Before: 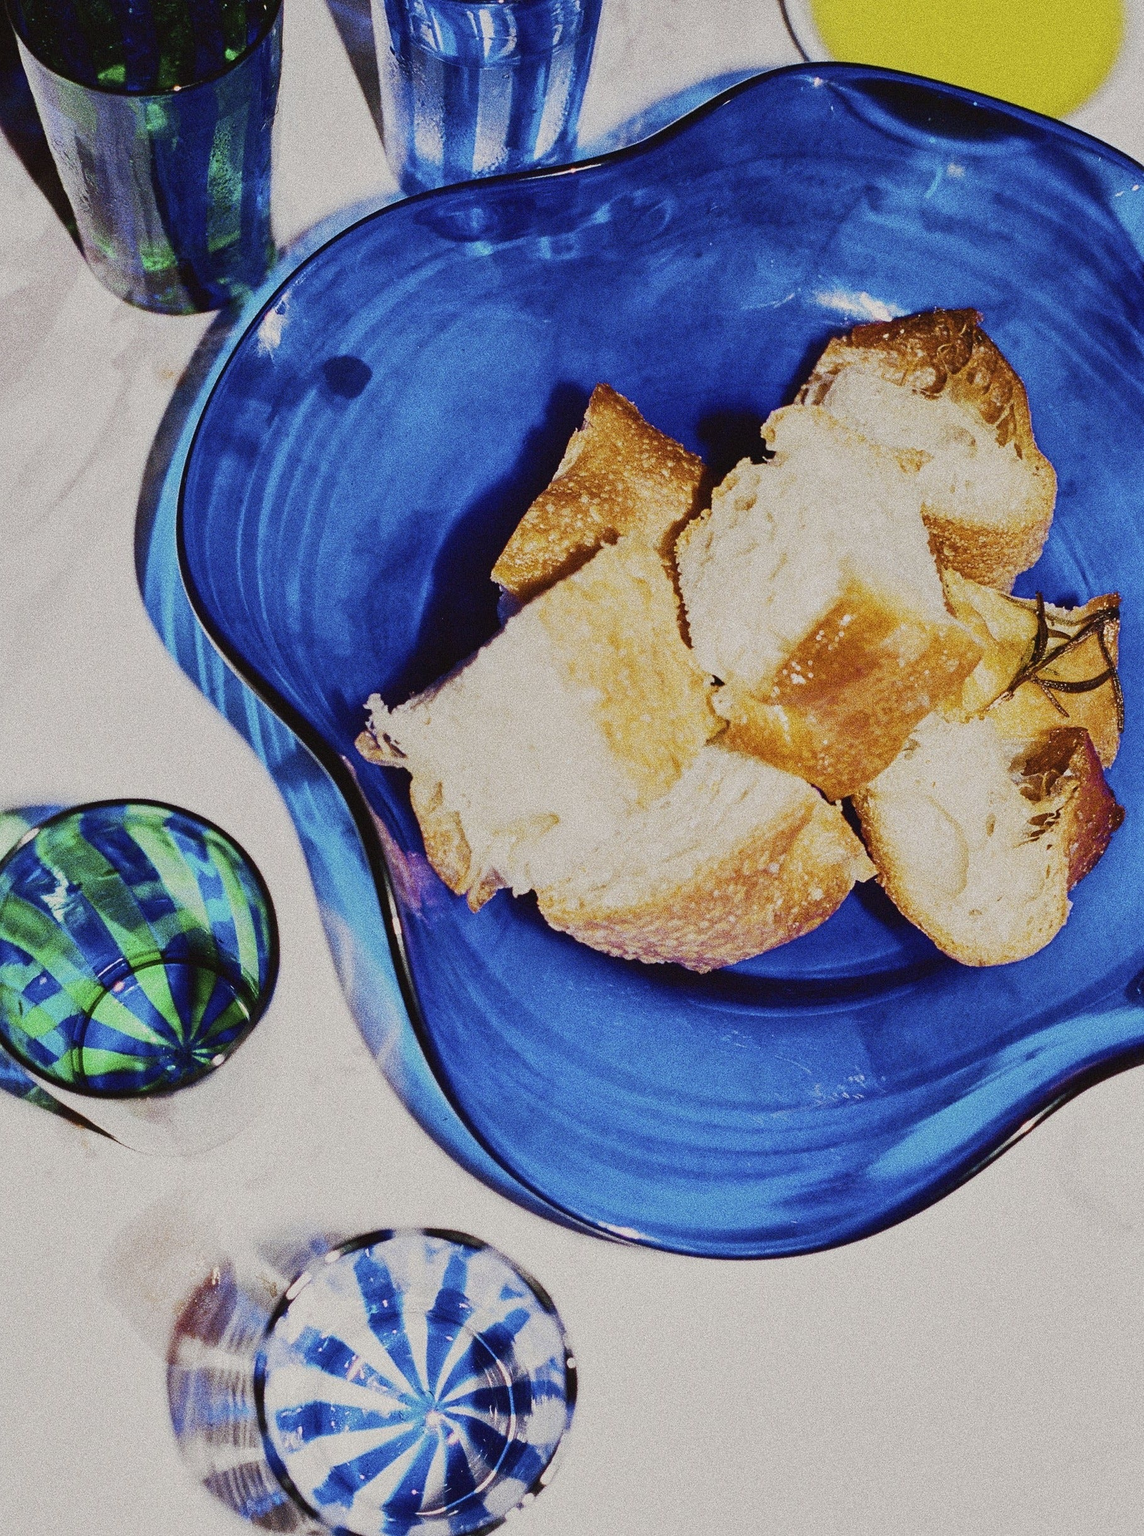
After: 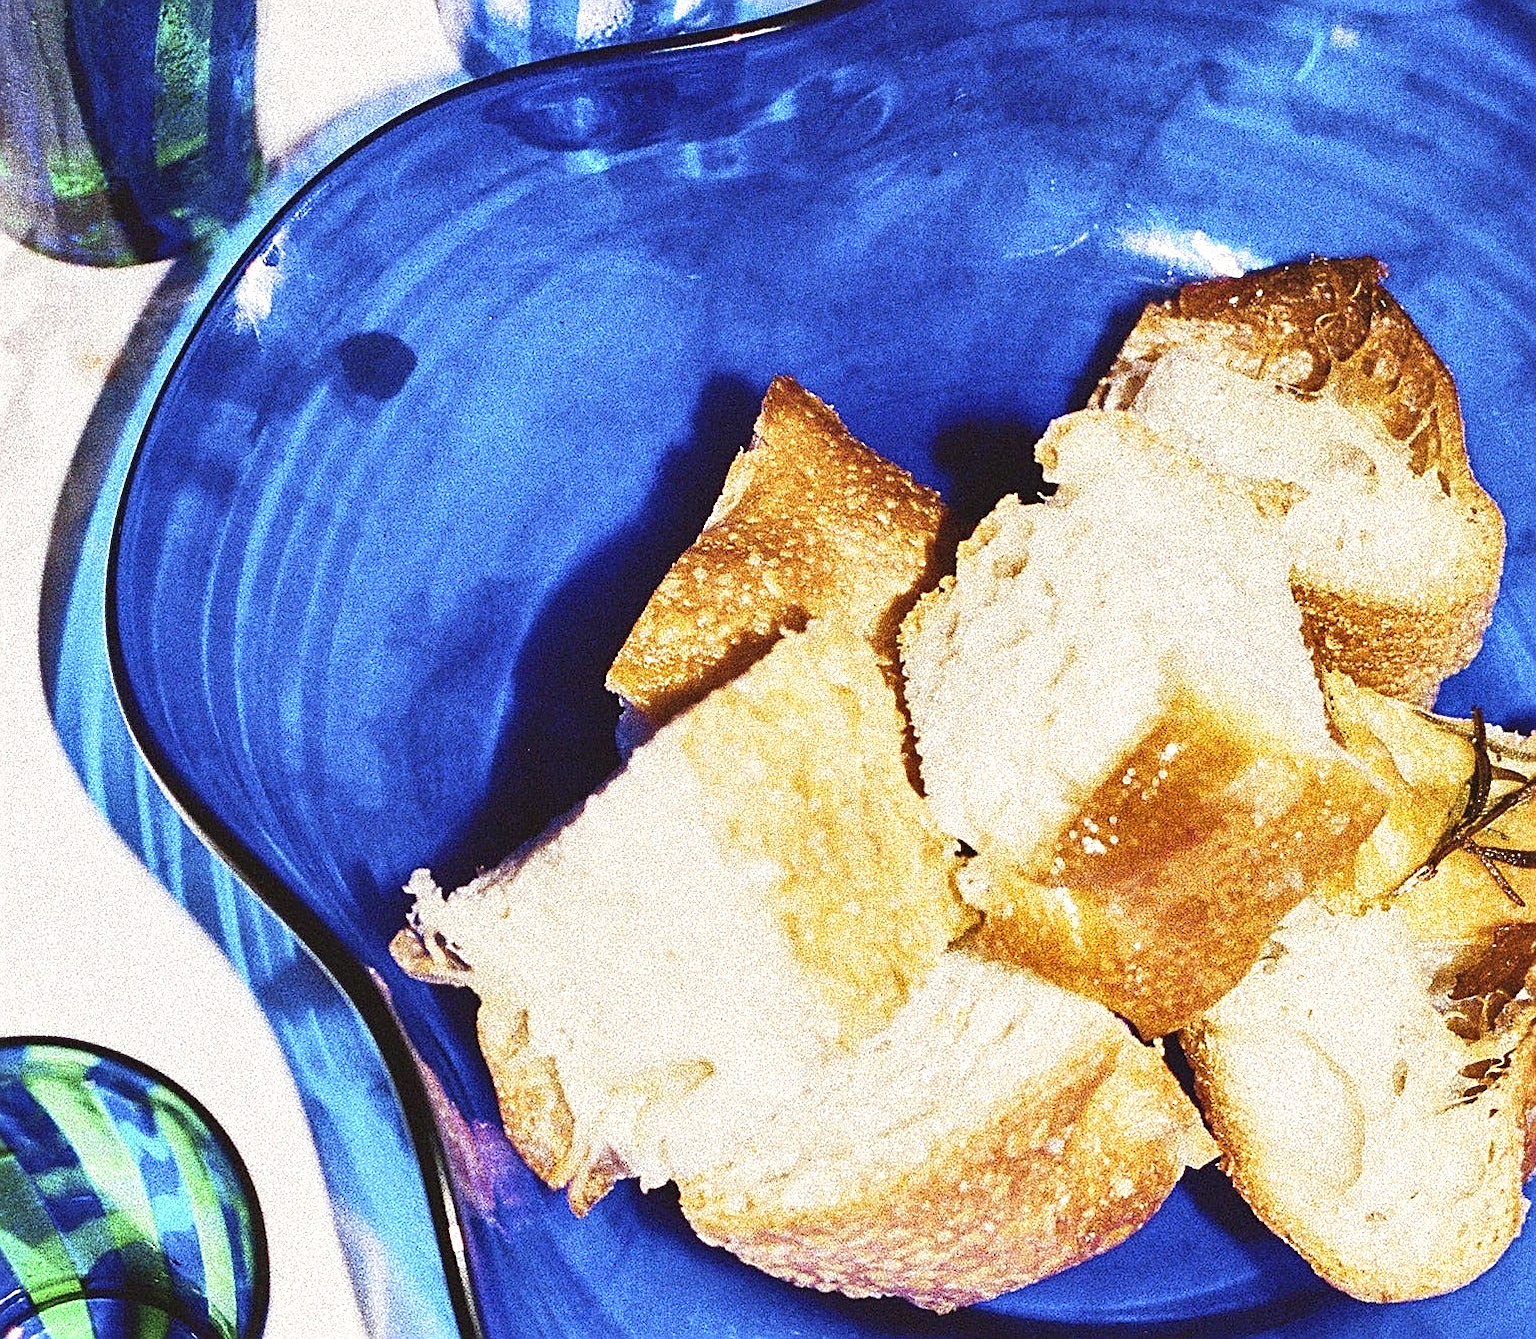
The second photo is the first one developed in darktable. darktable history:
shadows and highlights: radius 126.06, shadows 30.47, highlights -30.94, low approximation 0.01, soften with gaussian
sharpen: radius 1.939
crop and rotate: left 9.636%, top 9.607%, right 5.894%, bottom 35.526%
exposure: black level correction -0.001, exposure 0.901 EV, compensate exposure bias true, compensate highlight preservation false
